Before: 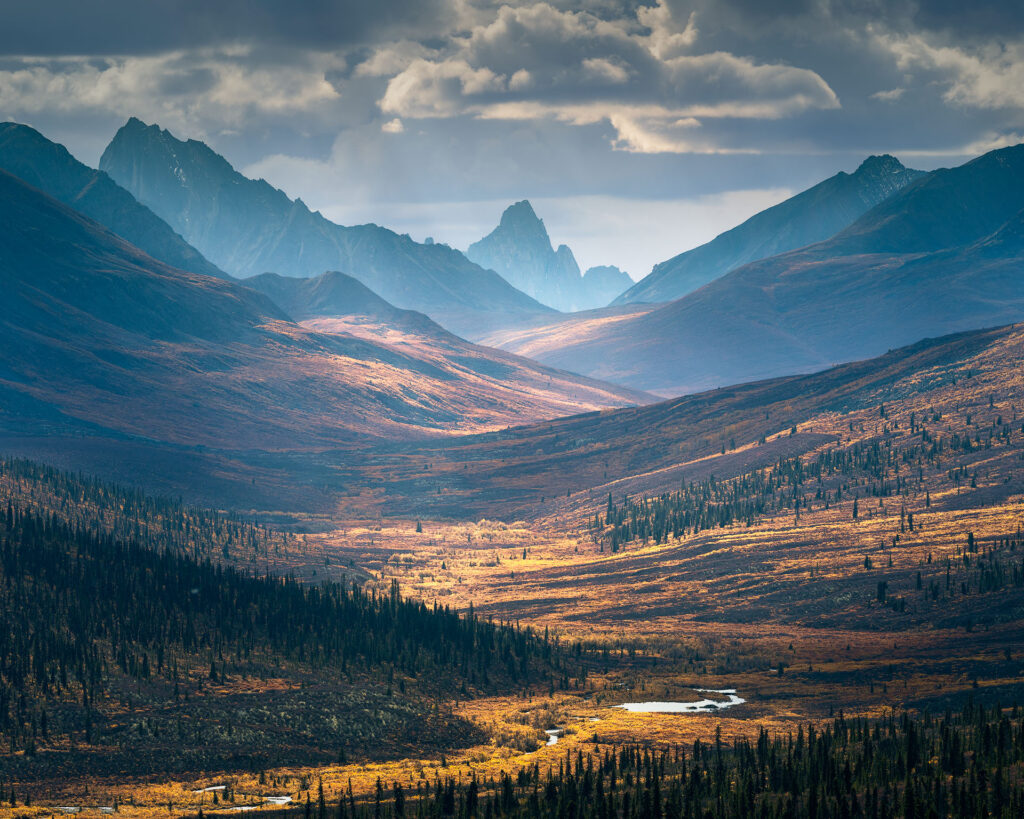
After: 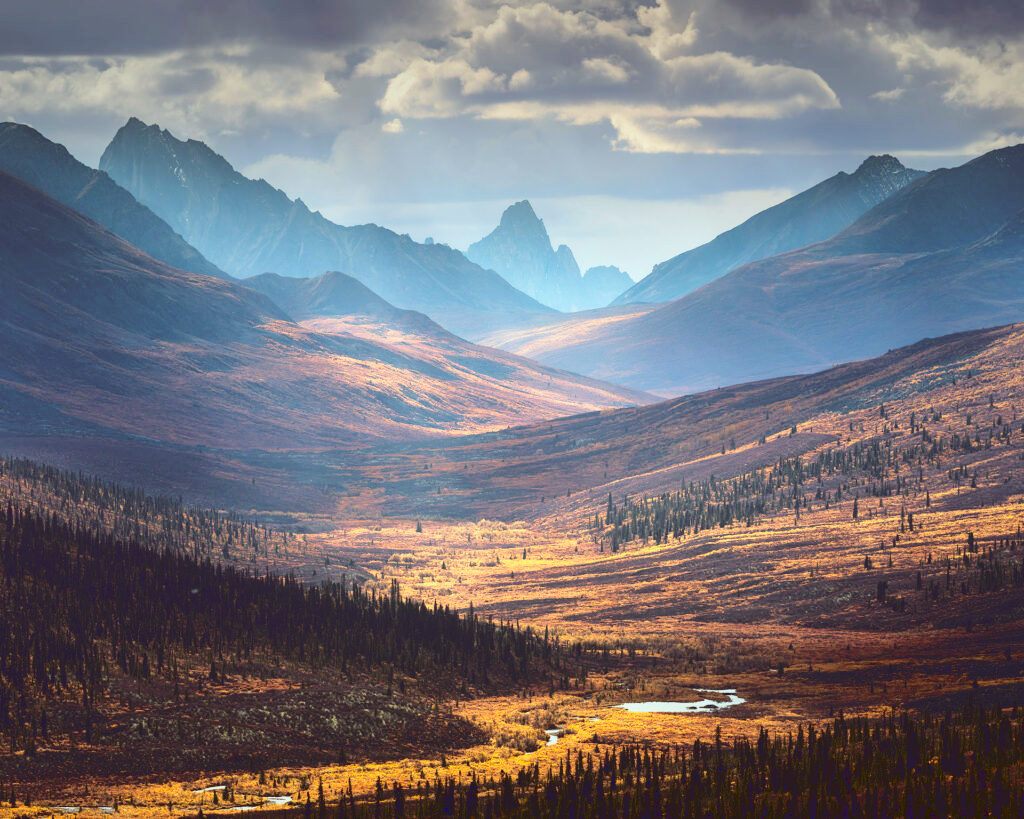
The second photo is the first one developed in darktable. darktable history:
color correction: highlights a* -7.19, highlights b* -0.178, shadows a* 20.37, shadows b* 11.97
tone curve: curves: ch0 [(0, 0) (0.003, 0.112) (0.011, 0.115) (0.025, 0.111) (0.044, 0.114) (0.069, 0.126) (0.1, 0.144) (0.136, 0.164) (0.177, 0.196) (0.224, 0.249) (0.277, 0.316) (0.335, 0.401) (0.399, 0.487) (0.468, 0.571) (0.543, 0.647) (0.623, 0.728) (0.709, 0.795) (0.801, 0.866) (0.898, 0.933) (1, 1)], color space Lab, linked channels, preserve colors none
